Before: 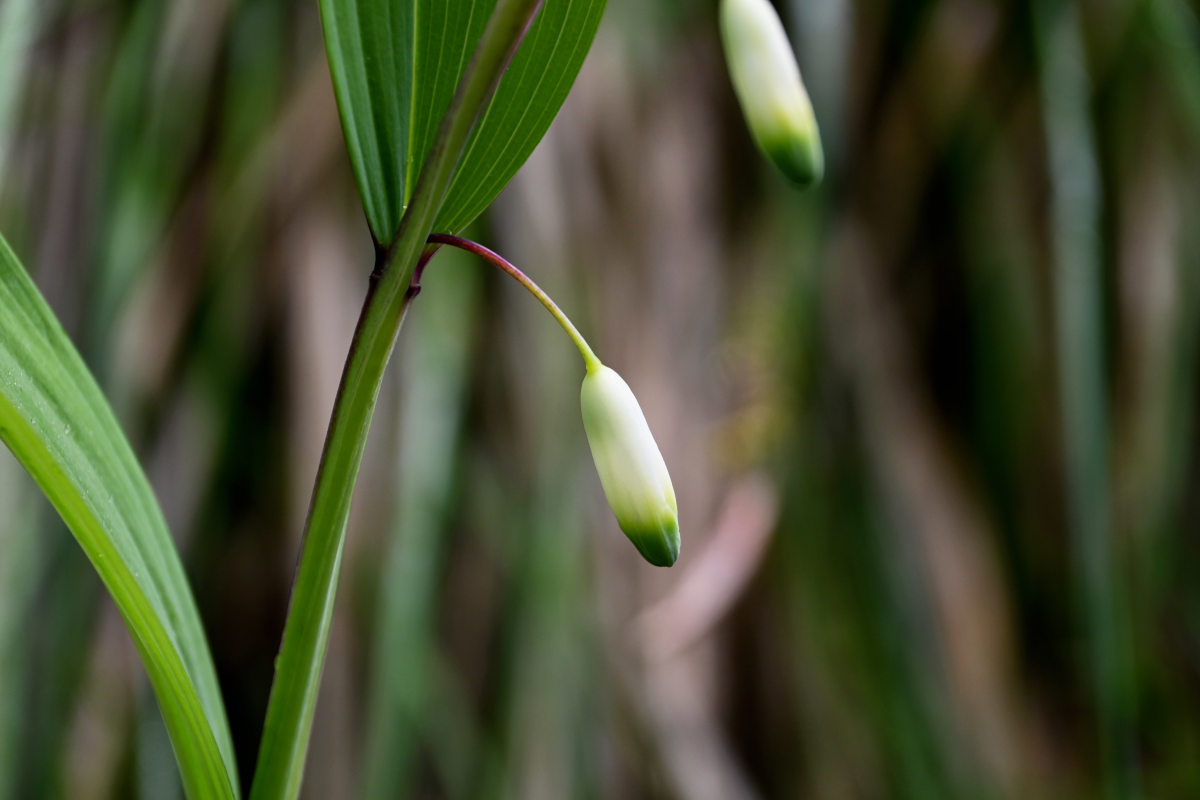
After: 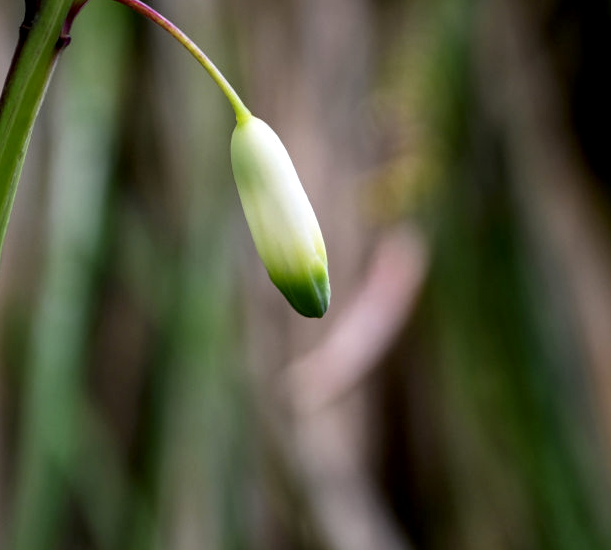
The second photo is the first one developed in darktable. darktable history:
crop and rotate: left 29.237%, top 31.152%, right 19.807%
local contrast: on, module defaults
